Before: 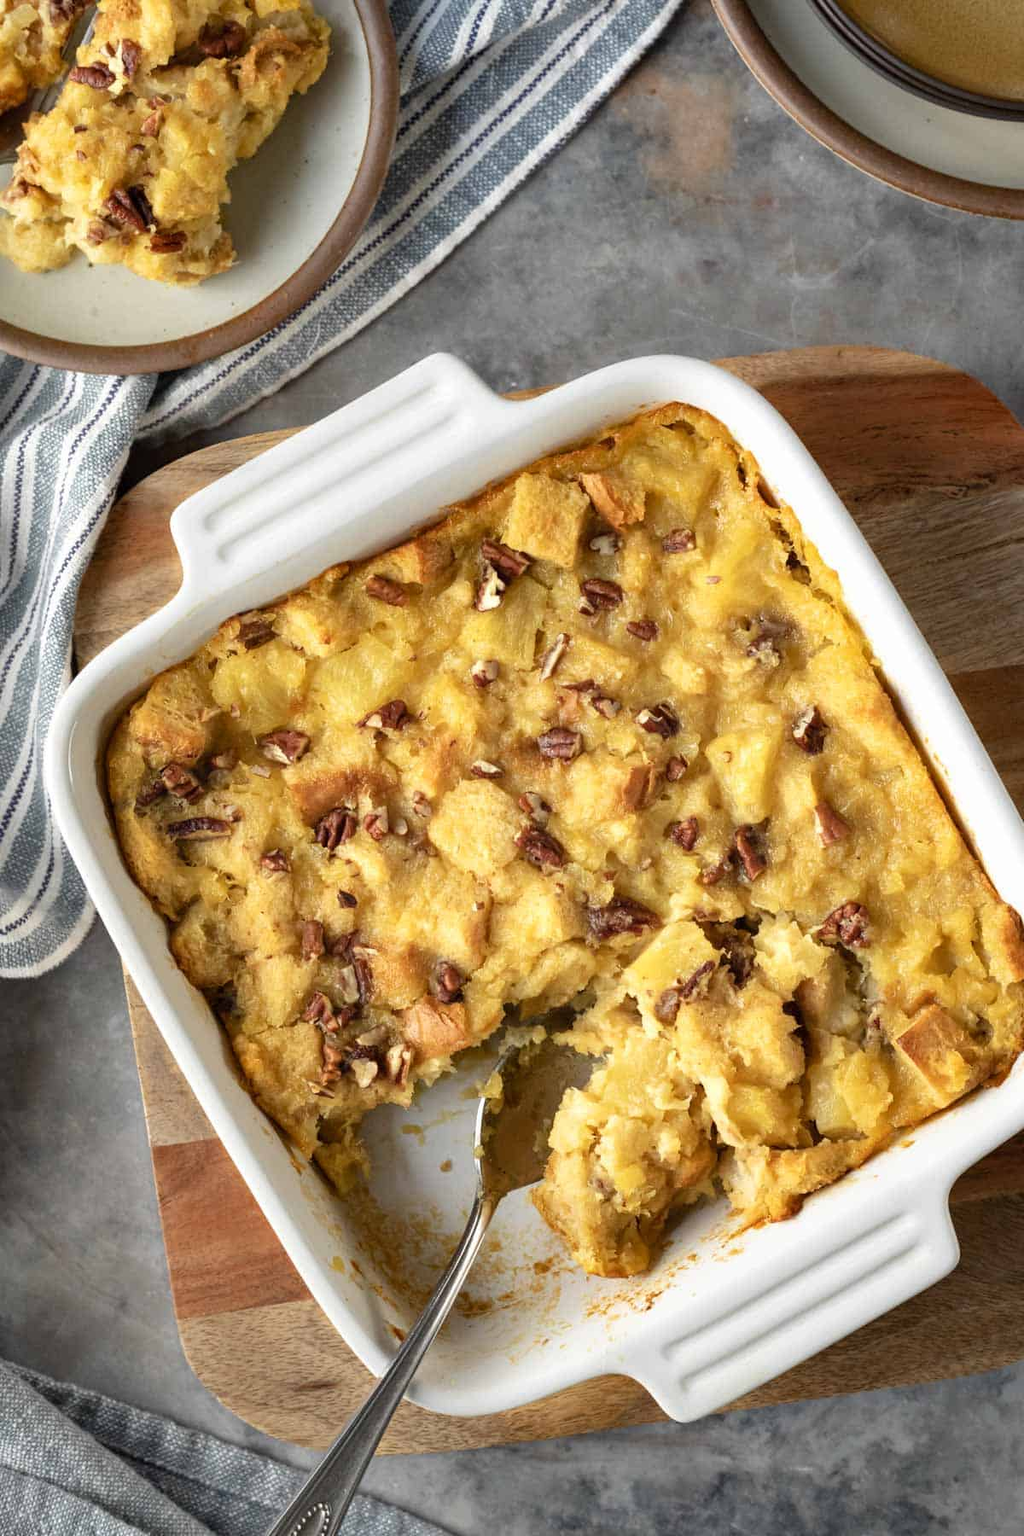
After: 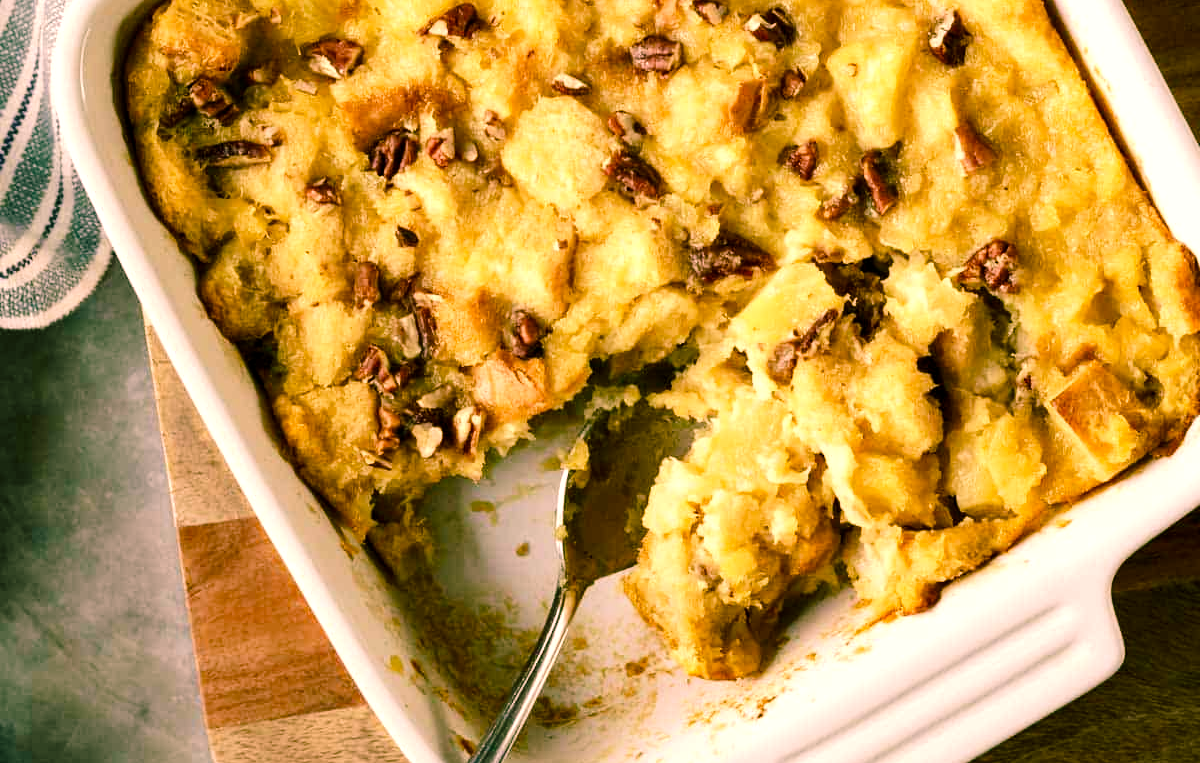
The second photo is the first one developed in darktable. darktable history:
color correction: highlights a* 11.9, highlights b* 11.58
tone curve: curves: ch0 [(0.021, 0) (0.104, 0.052) (0.496, 0.526) (0.737, 0.783) (1, 1)], preserve colors none
crop: top 45.391%, bottom 12.176%
exposure: black level correction 0.001, exposure -0.123 EV, compensate highlight preservation false
tone equalizer: -8 EV -0.408 EV, -7 EV -0.377 EV, -6 EV -0.361 EV, -5 EV -0.257 EV, -3 EV 0.204 EV, -2 EV 0.339 EV, -1 EV 0.384 EV, +0 EV 0.397 EV, edges refinement/feathering 500, mask exposure compensation -1.57 EV, preserve details no
color balance rgb: shadows lift › chroma 11.97%, shadows lift › hue 134.33°, perceptual saturation grading › global saturation 15.505%, perceptual saturation grading › highlights -19.655%, perceptual saturation grading › shadows 19.667%, global vibrance 9.237%
velvia: on, module defaults
